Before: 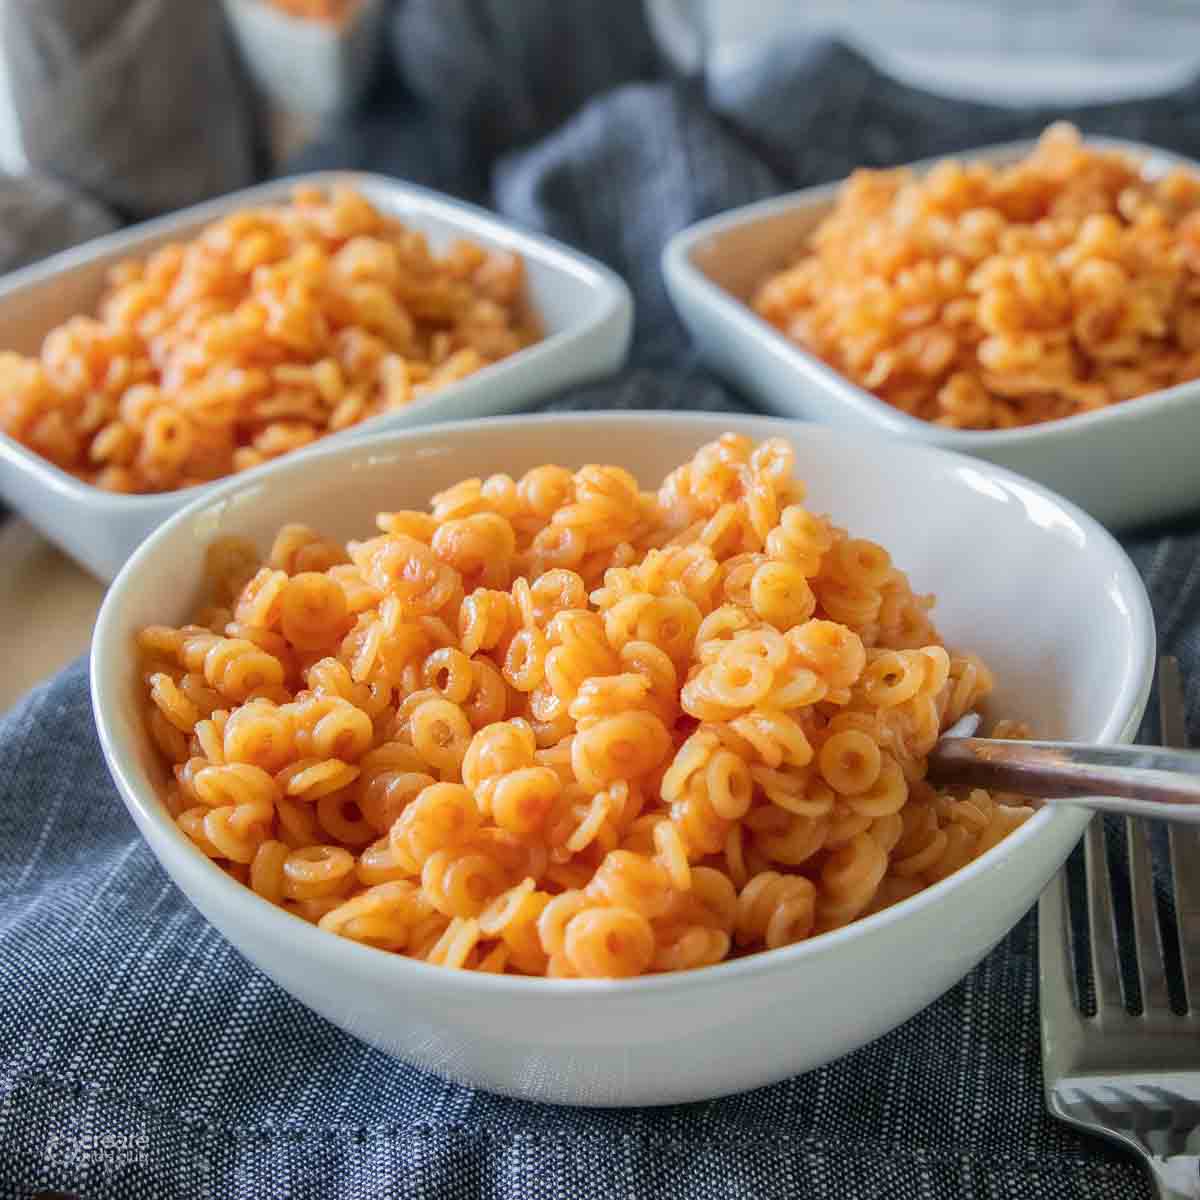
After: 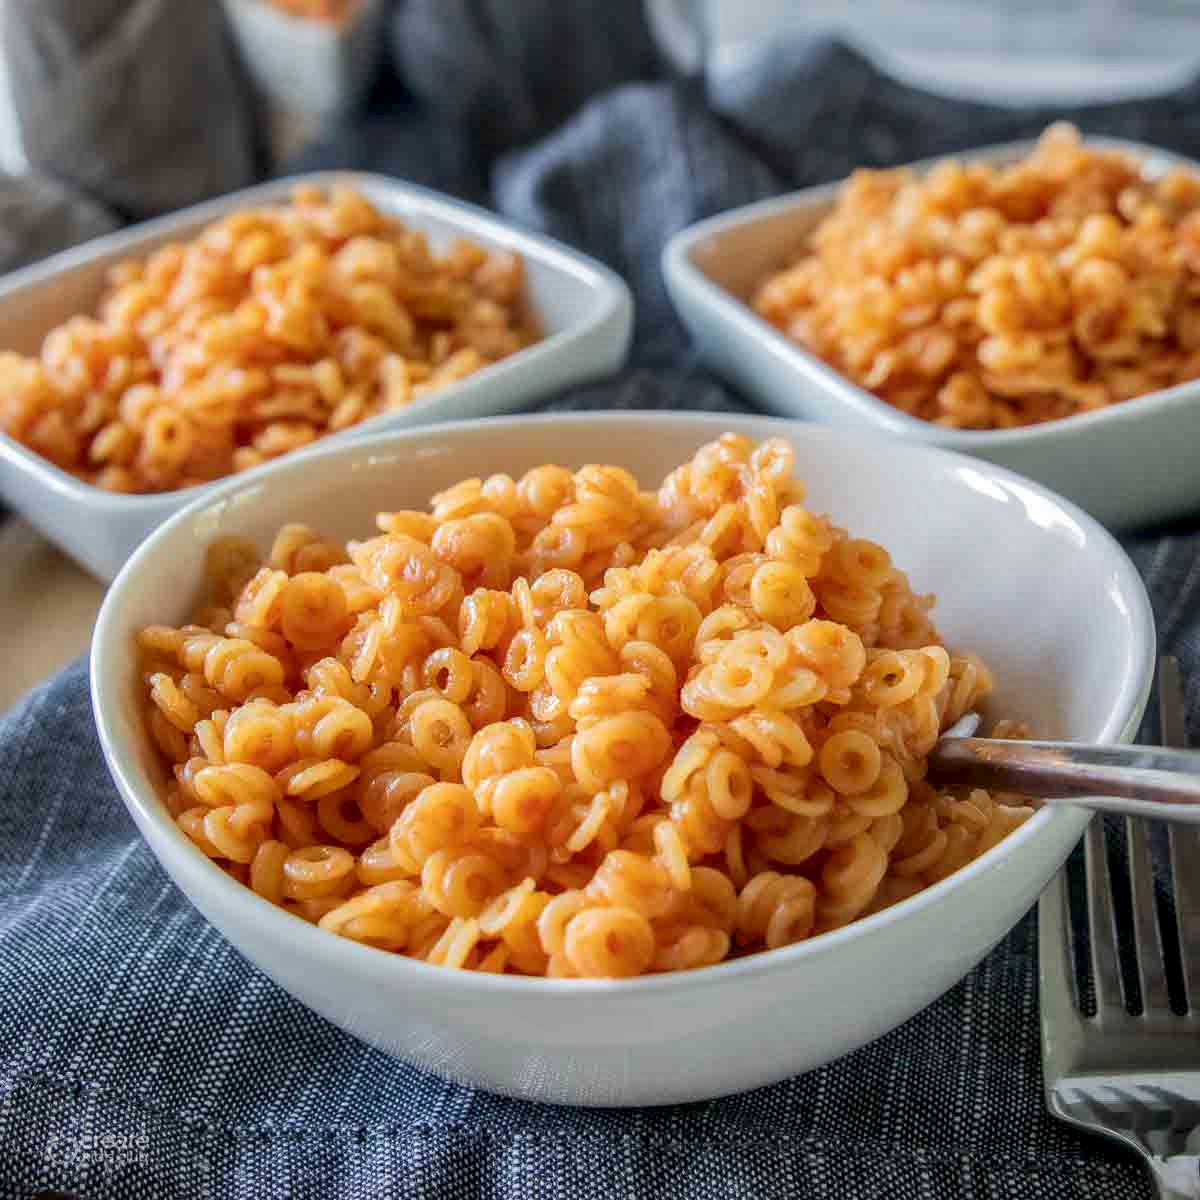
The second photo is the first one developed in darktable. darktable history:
exposure: black level correction 0.001, exposure -0.125 EV, compensate exposure bias true, compensate highlight preservation false
local contrast: detail 130%
